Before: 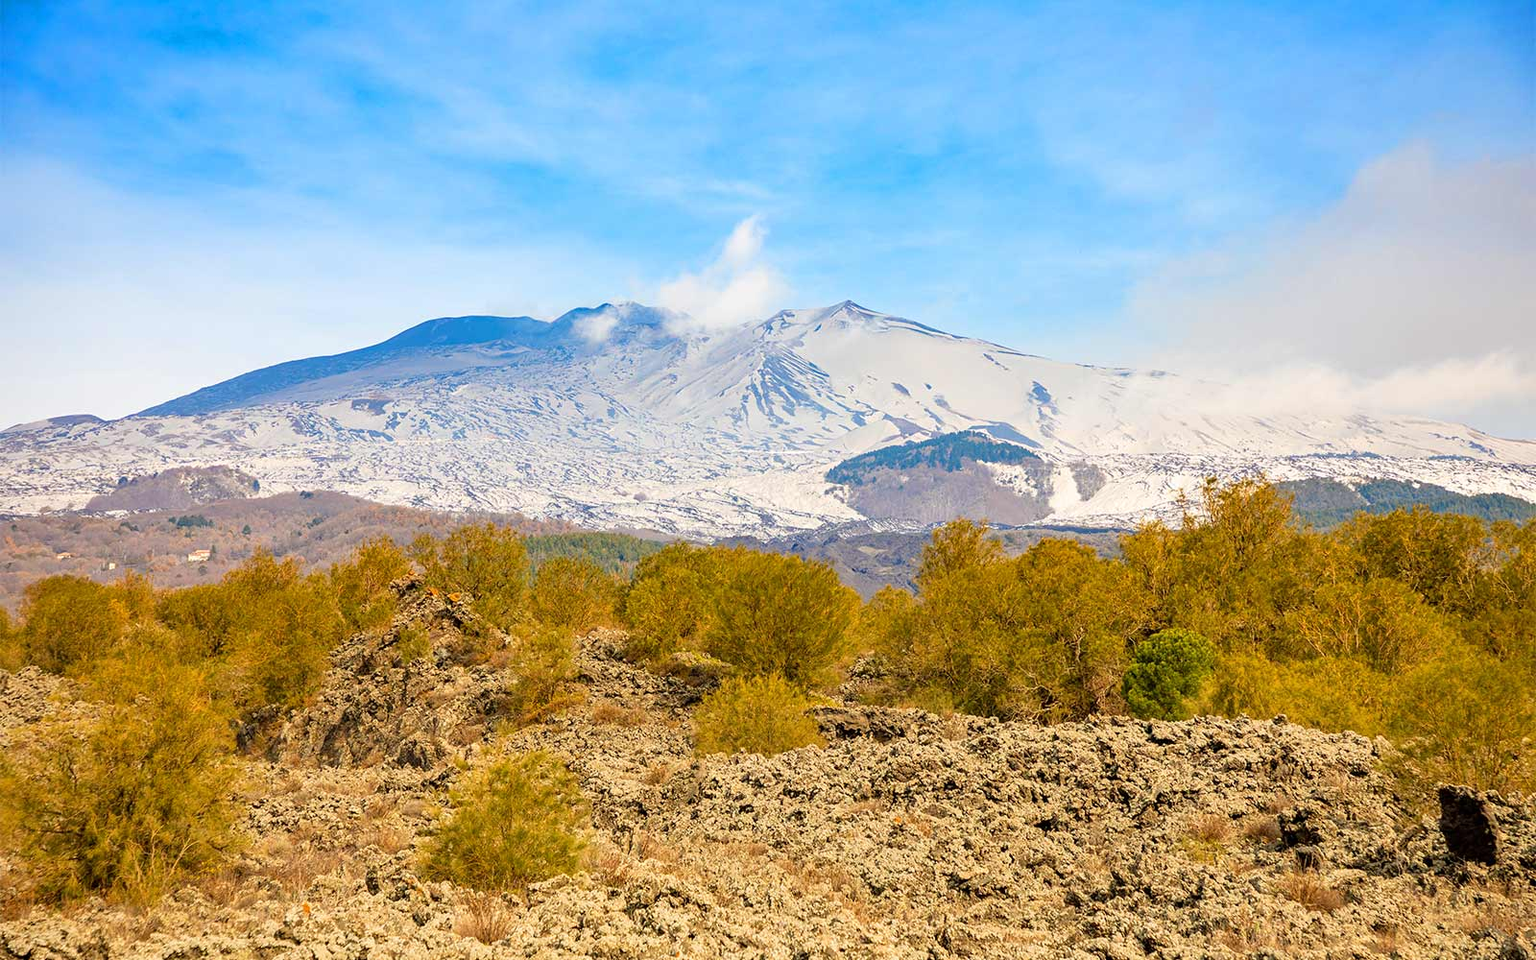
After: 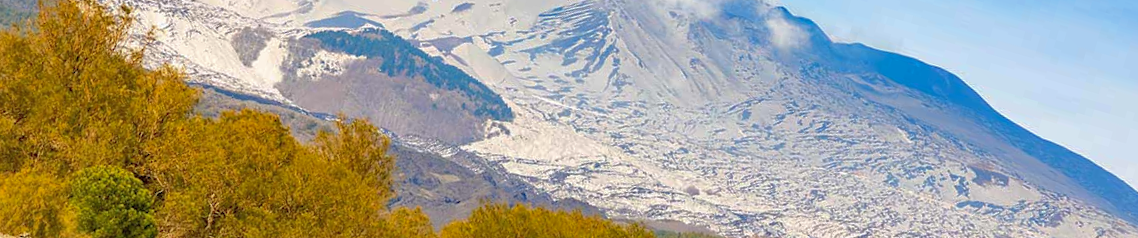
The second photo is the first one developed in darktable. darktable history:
crop and rotate: angle 16.12°, top 30.835%, bottom 35.653%
shadows and highlights: on, module defaults
